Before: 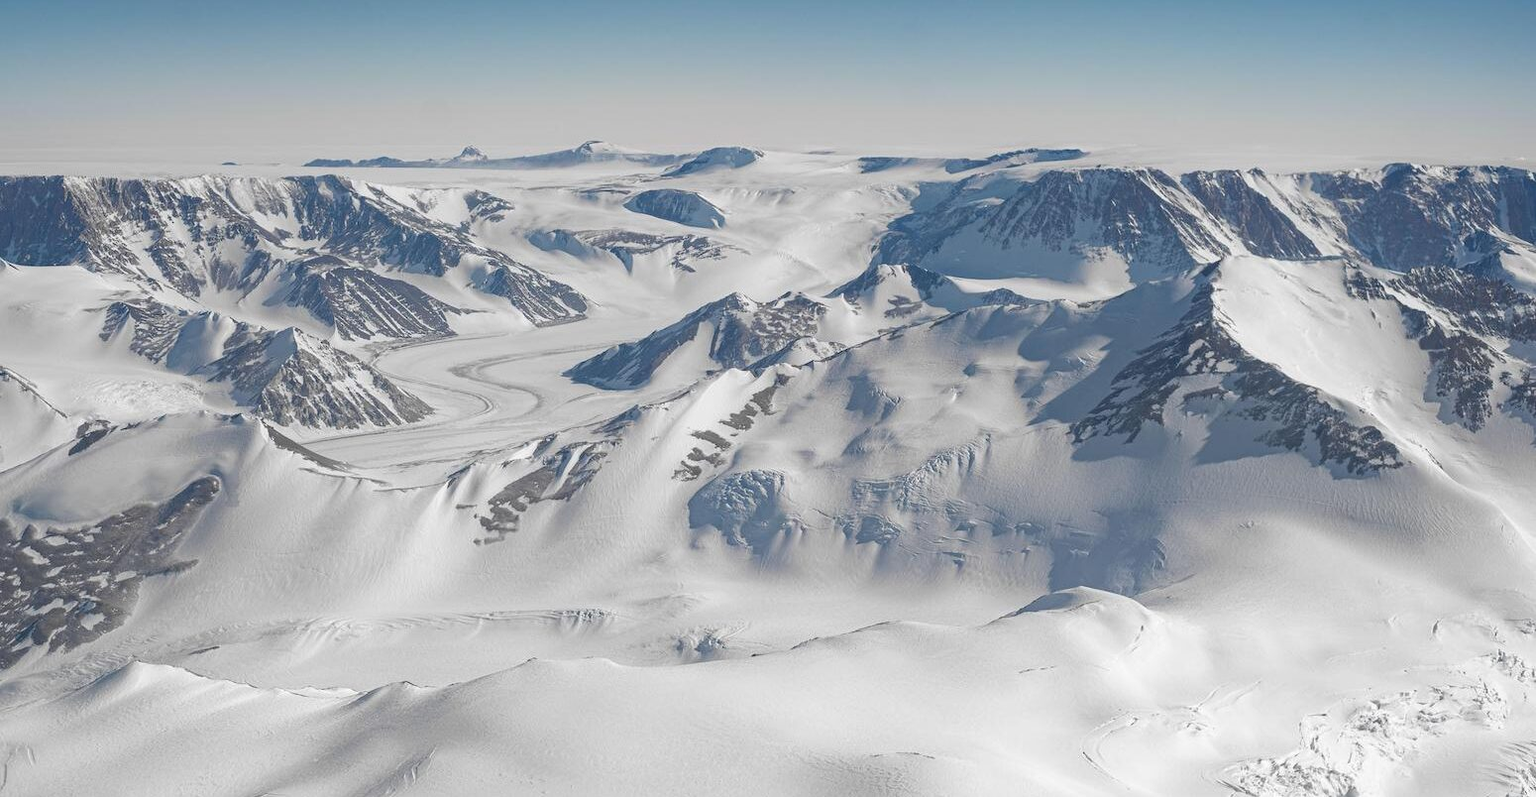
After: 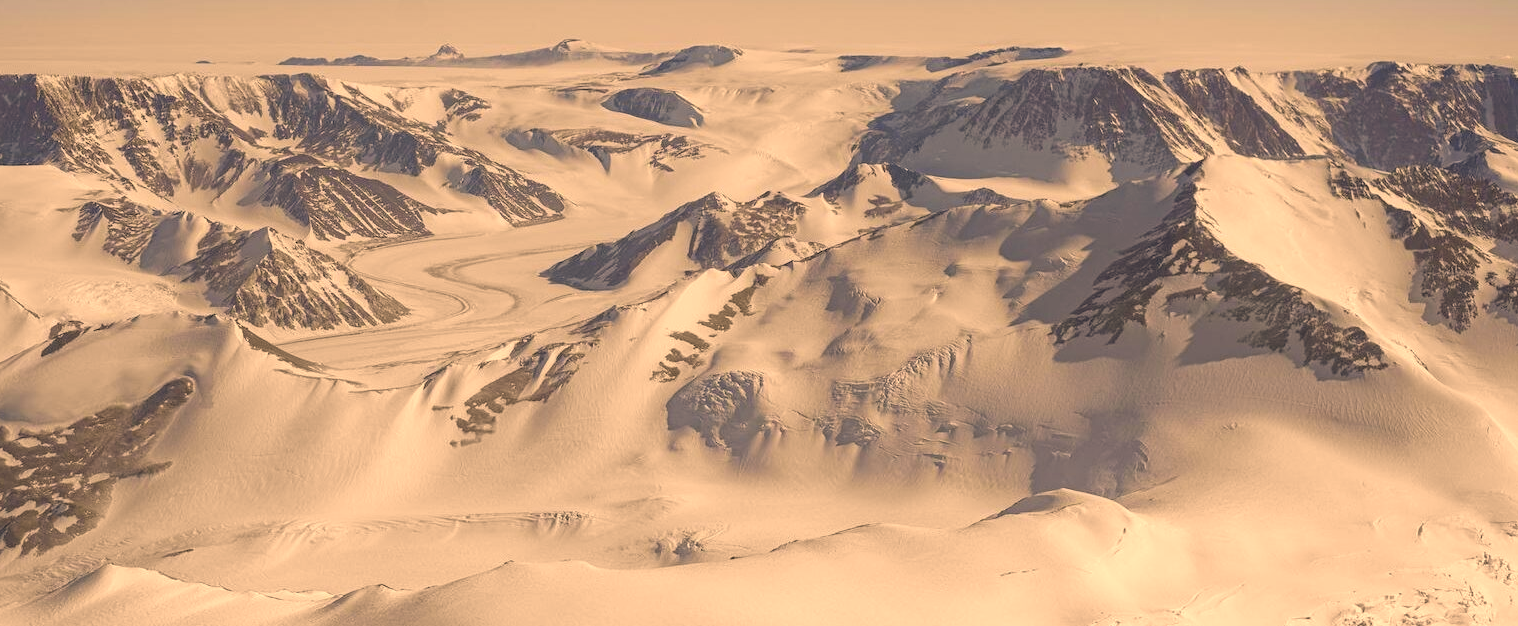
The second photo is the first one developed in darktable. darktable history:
color correction: highlights a* 17.94, highlights b* 35.39, shadows a* 1.48, shadows b* 6.42, saturation 1.01
crop and rotate: left 1.814%, top 12.818%, right 0.25%, bottom 9.225%
